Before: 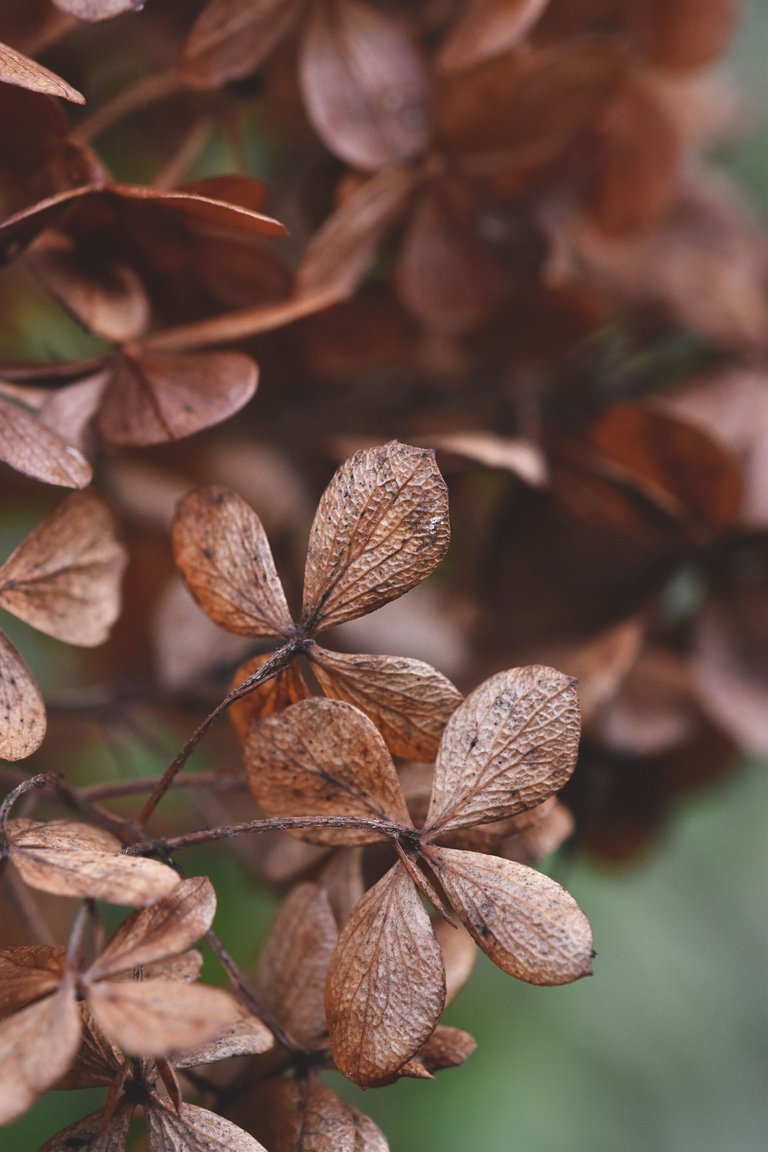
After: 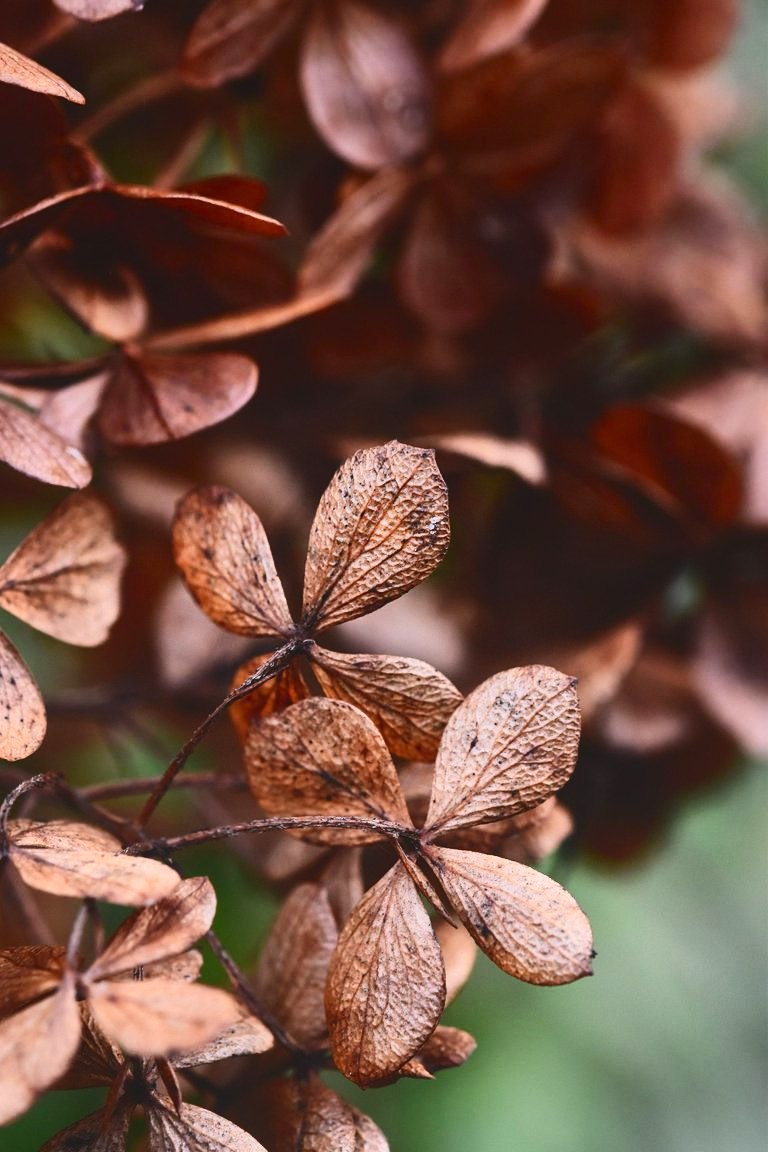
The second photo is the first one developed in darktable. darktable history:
contrast brightness saturation: contrast 0.333, brightness -0.08, saturation 0.172
local contrast: highlights 68%, shadows 67%, detail 84%, midtone range 0.318
exposure: black level correction 0, exposure 0.499 EV, compensate highlight preservation false
